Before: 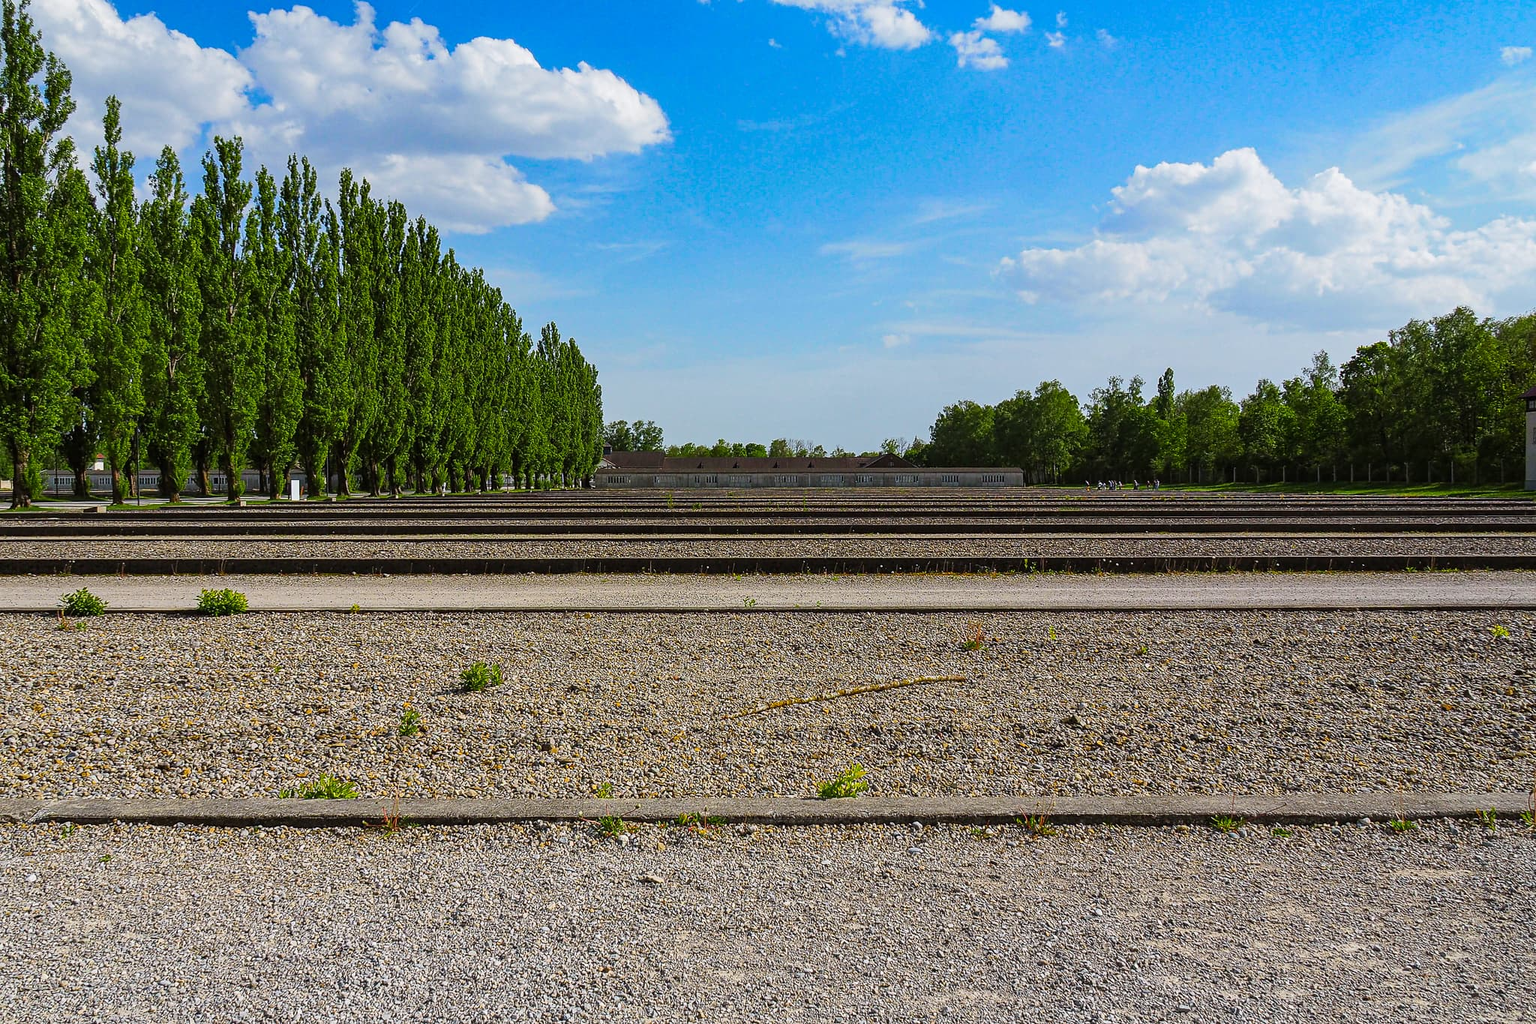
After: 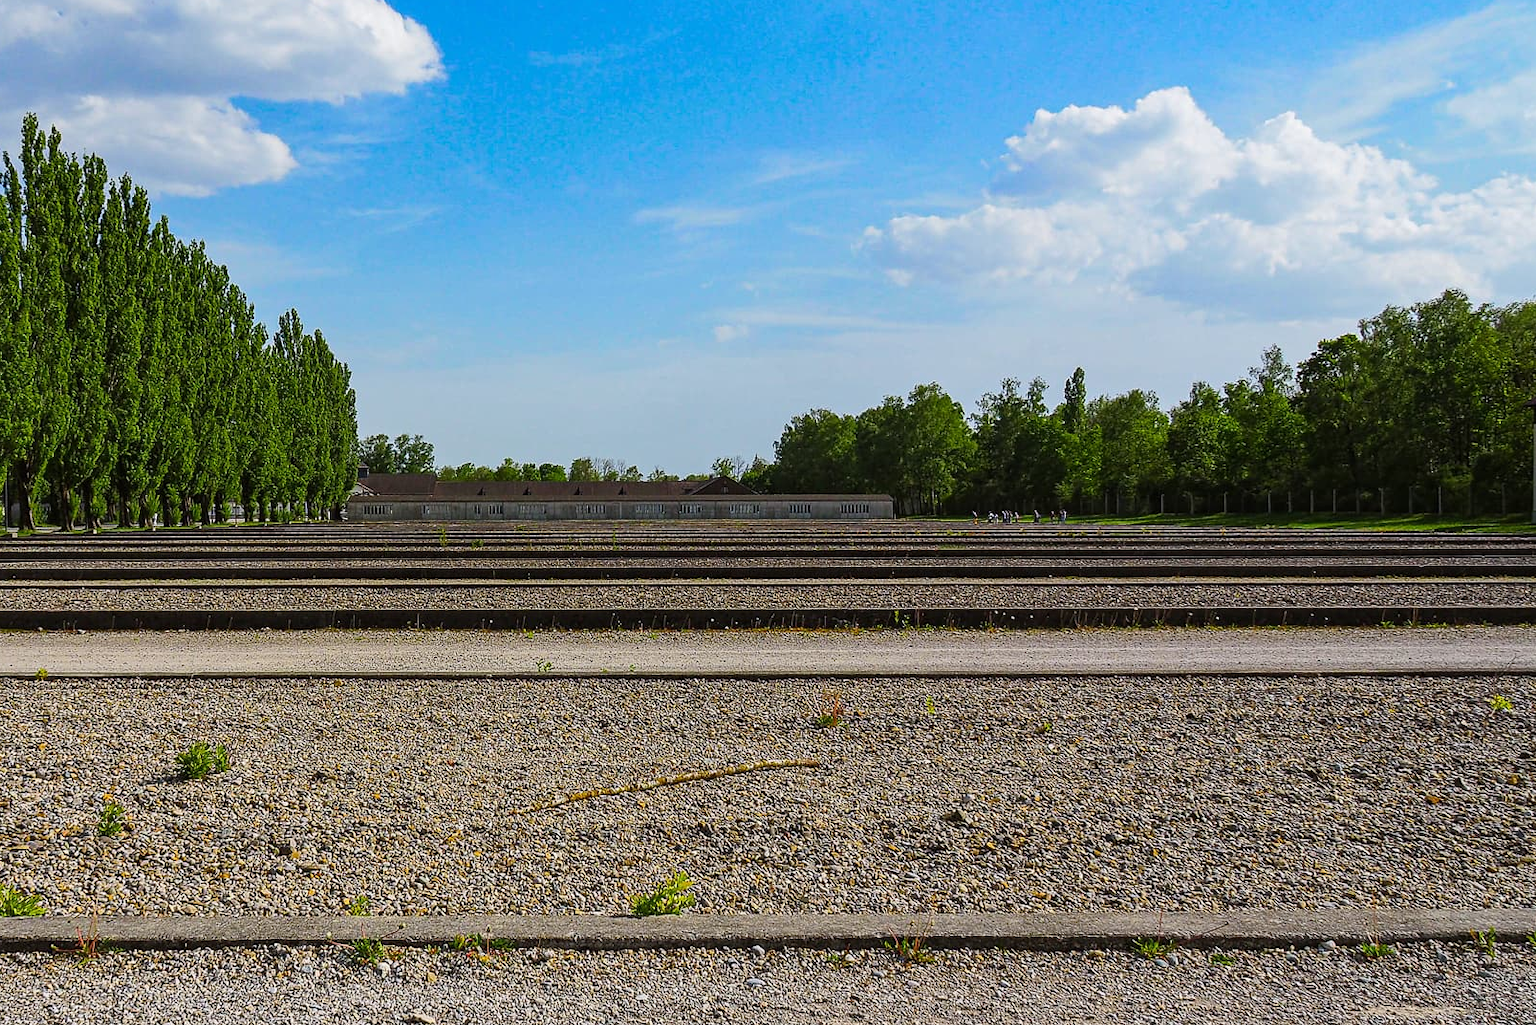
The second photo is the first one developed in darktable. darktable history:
crop and rotate: left 21.031%, top 7.784%, right 0.501%, bottom 13.562%
